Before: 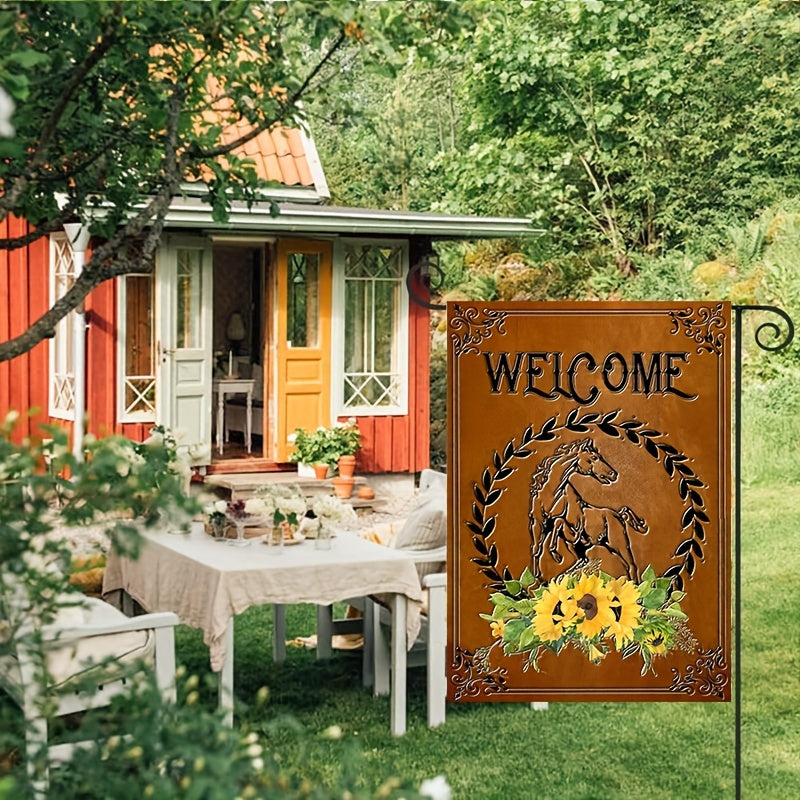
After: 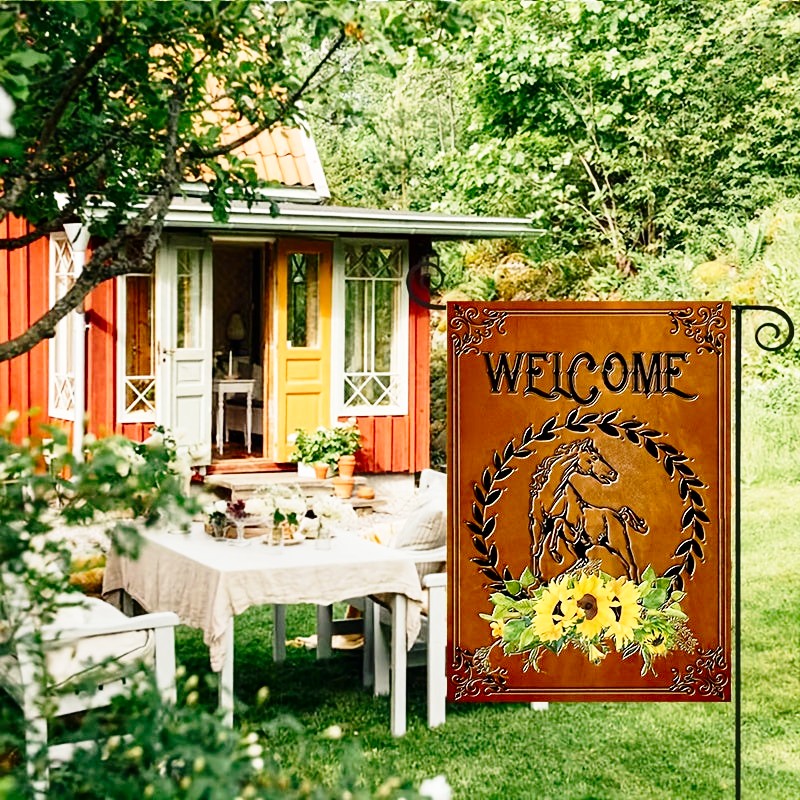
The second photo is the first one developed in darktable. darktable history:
contrast brightness saturation: contrast 0.068, brightness -0.135, saturation 0.05
base curve: curves: ch0 [(0, 0) (0.028, 0.03) (0.121, 0.232) (0.46, 0.748) (0.859, 0.968) (1, 1)], preserve colors none
